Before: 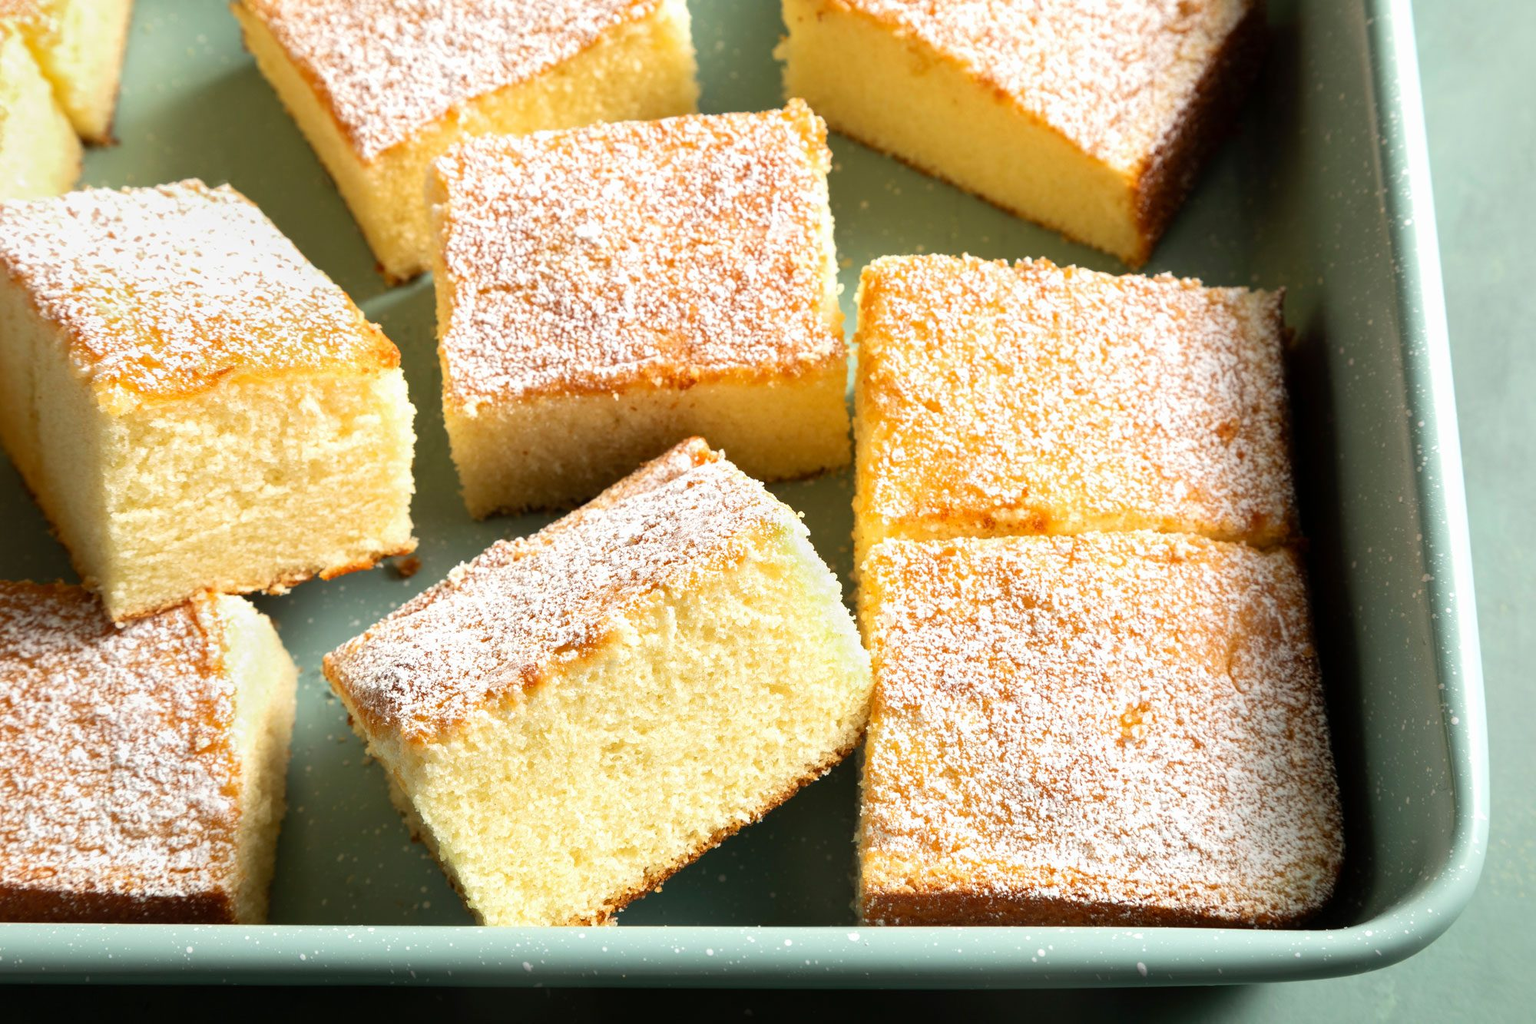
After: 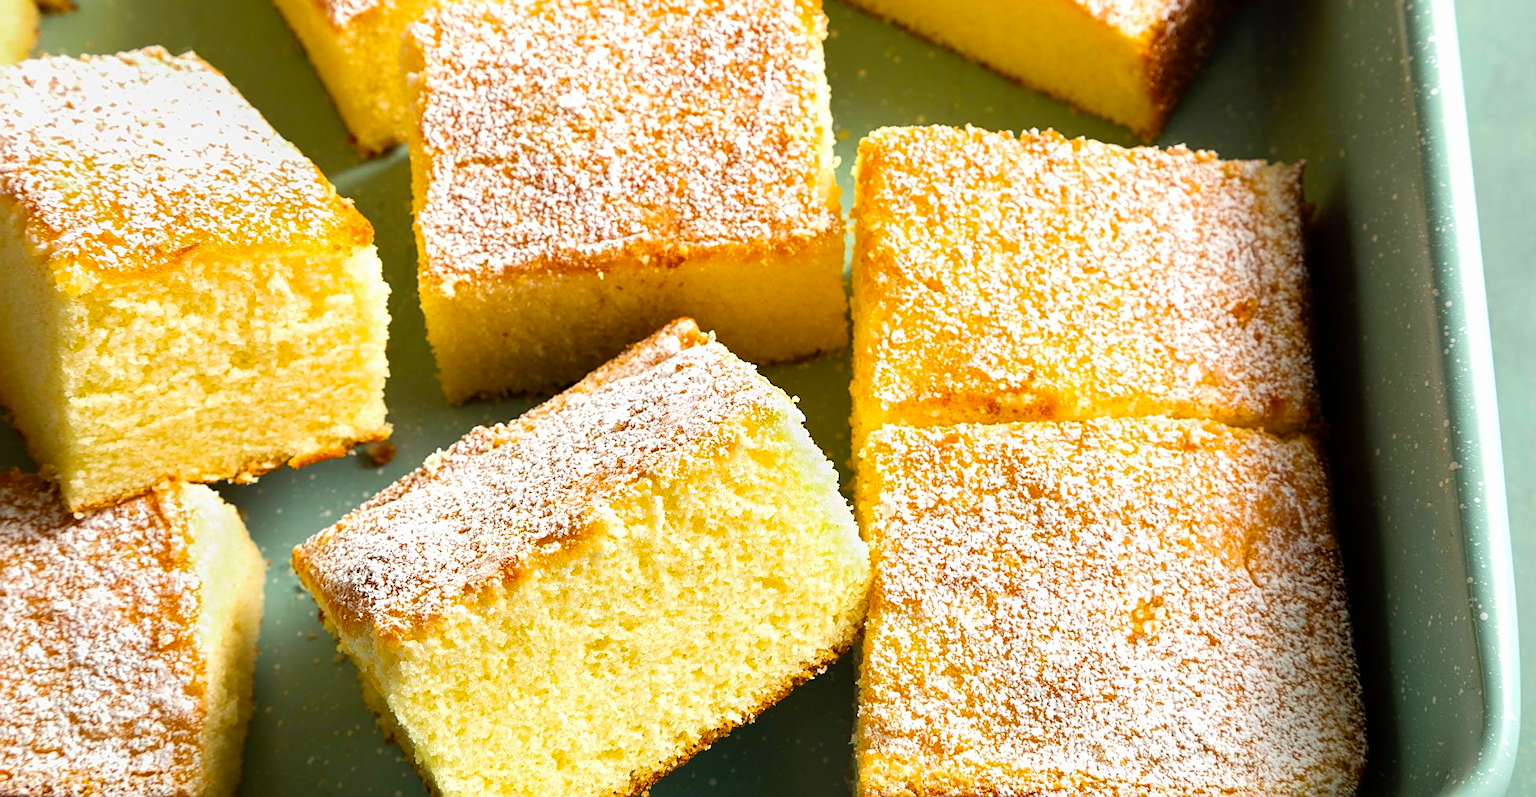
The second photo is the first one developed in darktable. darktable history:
sharpen: on, module defaults
color balance rgb: perceptual saturation grading › global saturation 30%, global vibrance 20%
crop and rotate: left 2.991%, top 13.302%, right 1.981%, bottom 12.636%
